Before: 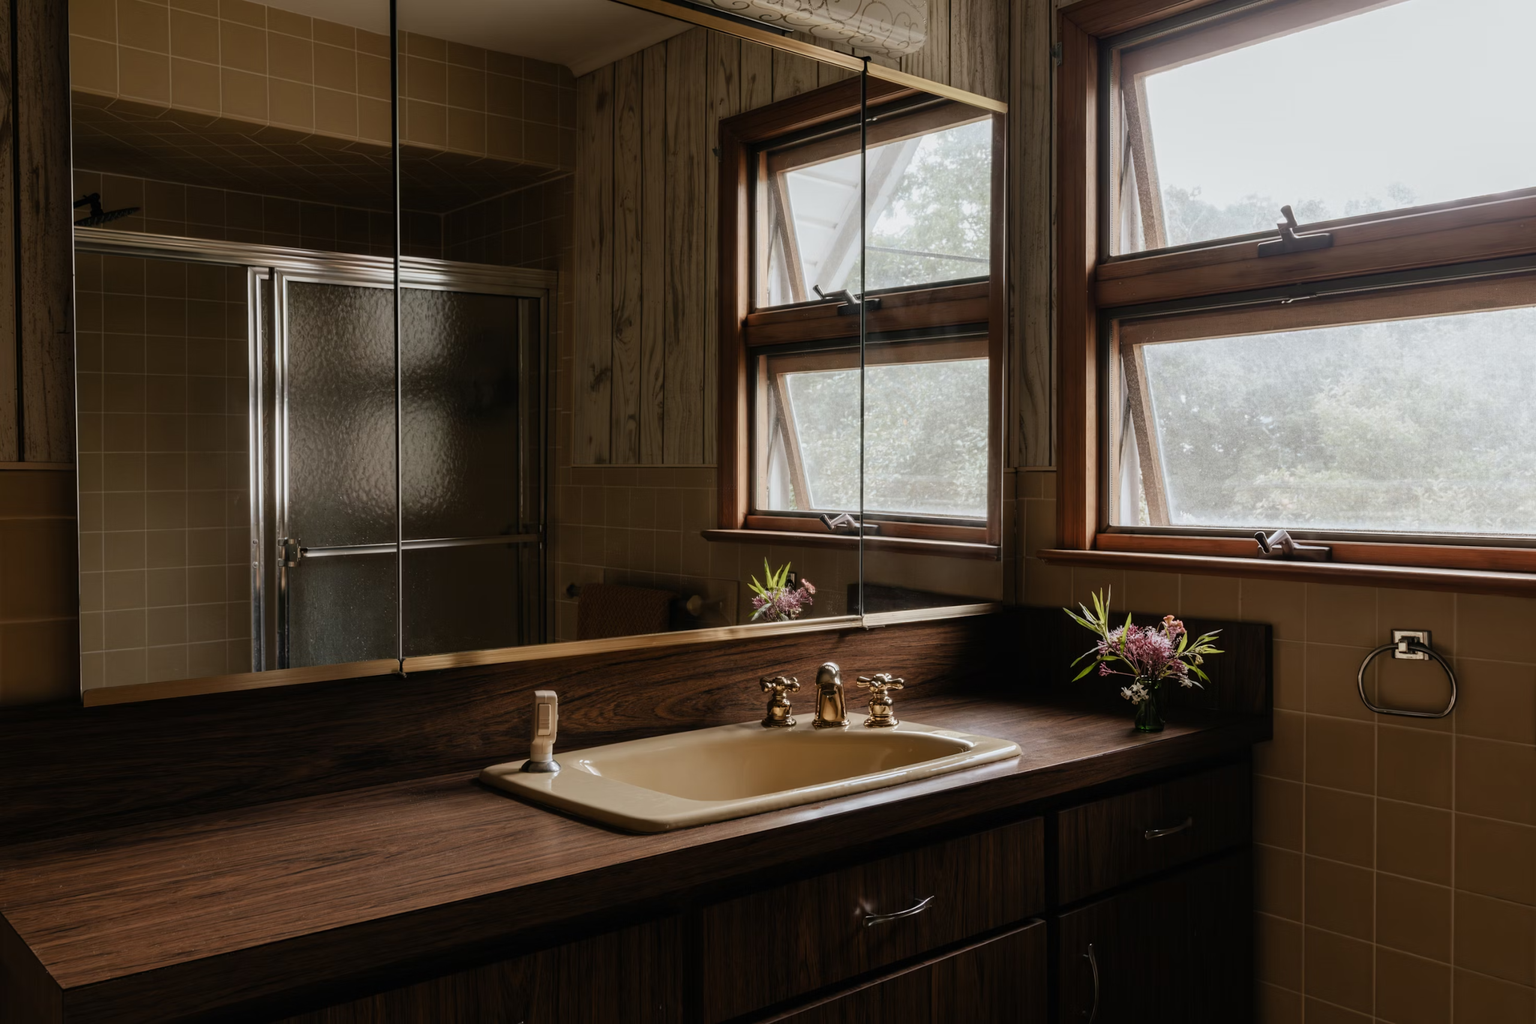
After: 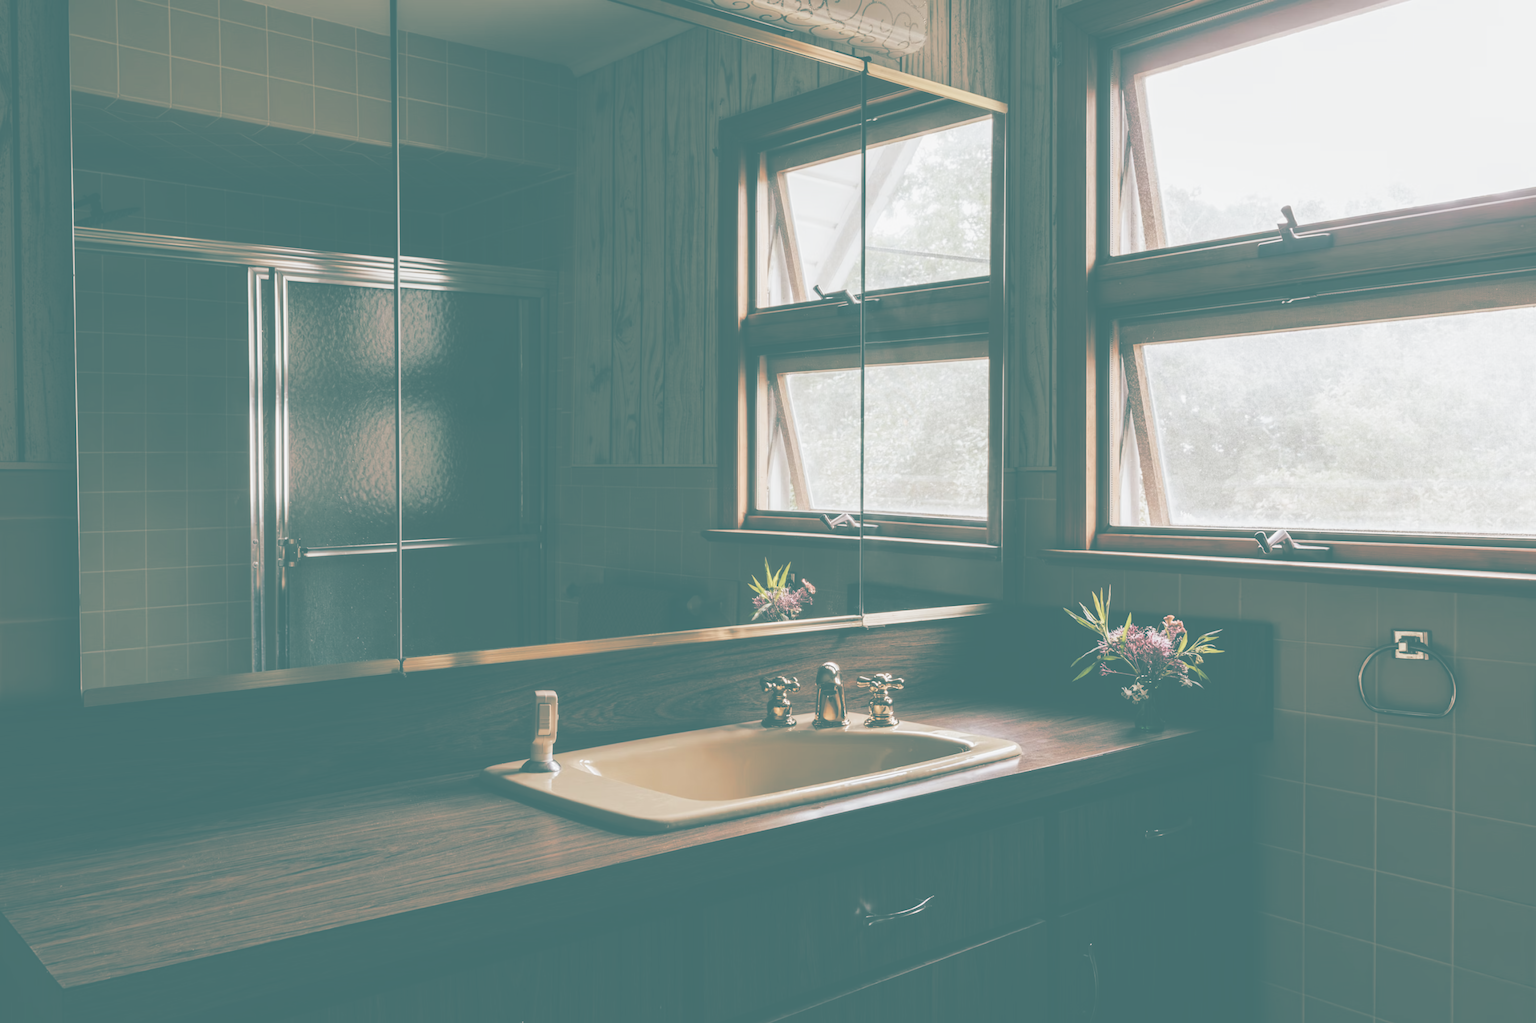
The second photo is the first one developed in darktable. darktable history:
split-toning: shadows › hue 183.6°, shadows › saturation 0.52, highlights › hue 0°, highlights › saturation 0
exposure: black level correction -0.087, compensate highlight preservation false
tone curve: curves: ch0 [(0, 0) (0.003, 0.156) (0.011, 0.156) (0.025, 0.161) (0.044, 0.164) (0.069, 0.178) (0.1, 0.201) (0.136, 0.229) (0.177, 0.263) (0.224, 0.301) (0.277, 0.355) (0.335, 0.415) (0.399, 0.48) (0.468, 0.561) (0.543, 0.647) (0.623, 0.735) (0.709, 0.819) (0.801, 0.893) (0.898, 0.953) (1, 1)], preserve colors none
